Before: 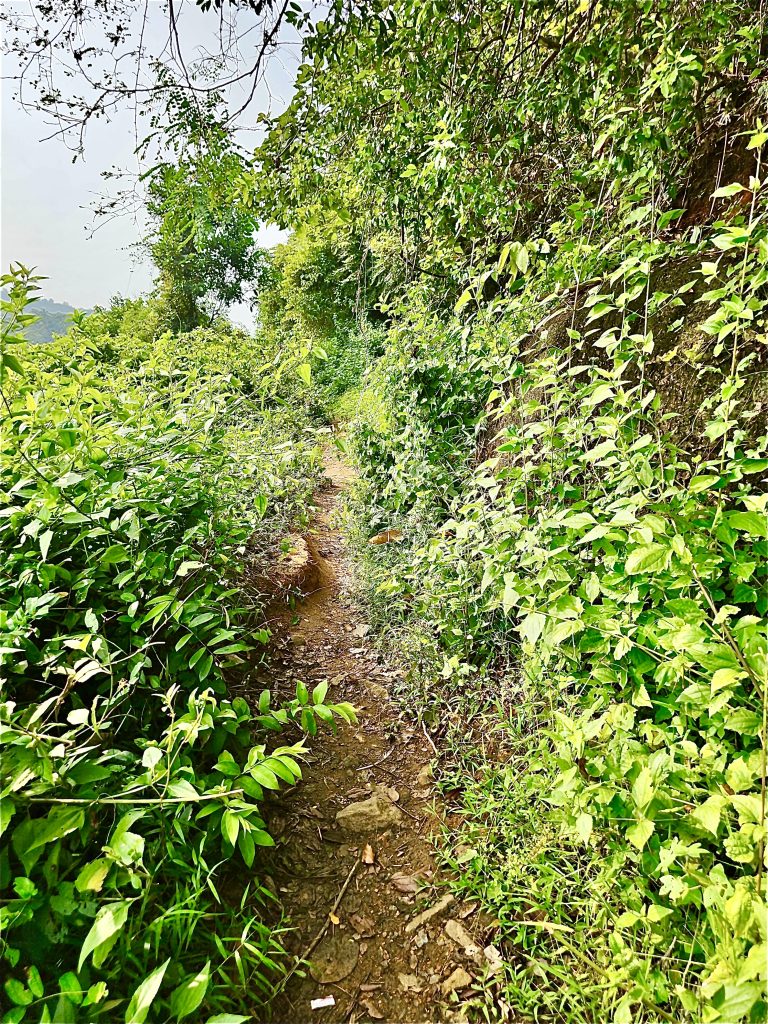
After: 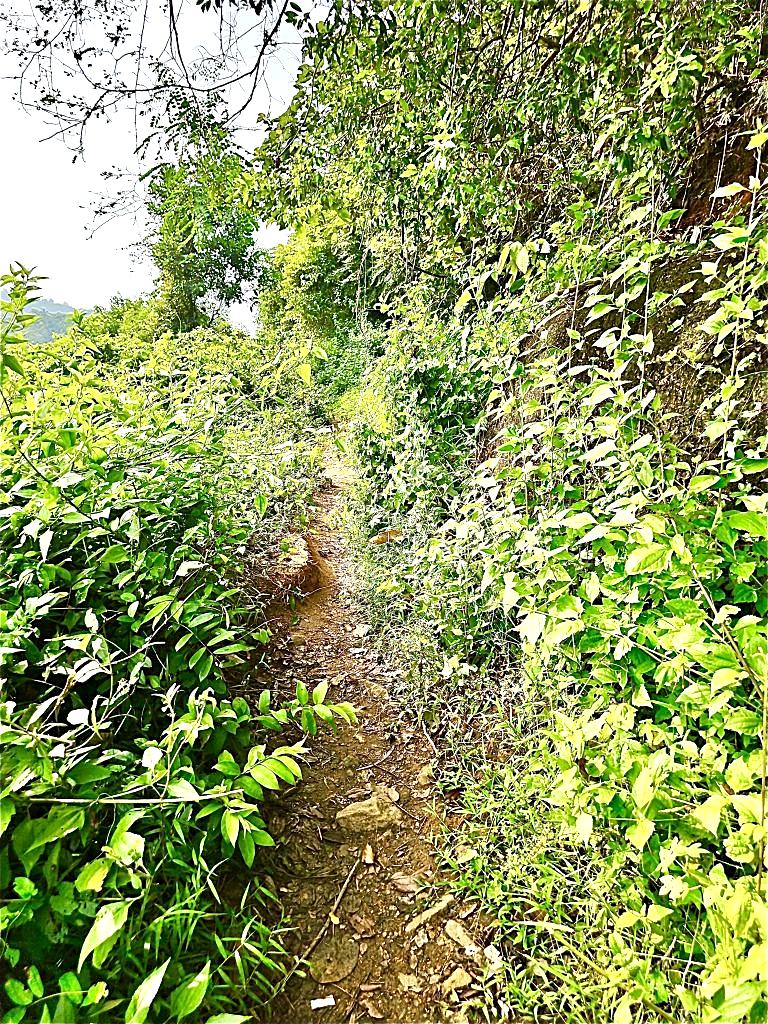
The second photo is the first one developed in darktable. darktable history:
exposure: black level correction 0.001, exposure 0.499 EV, compensate exposure bias true, compensate highlight preservation false
sharpen: on, module defaults
